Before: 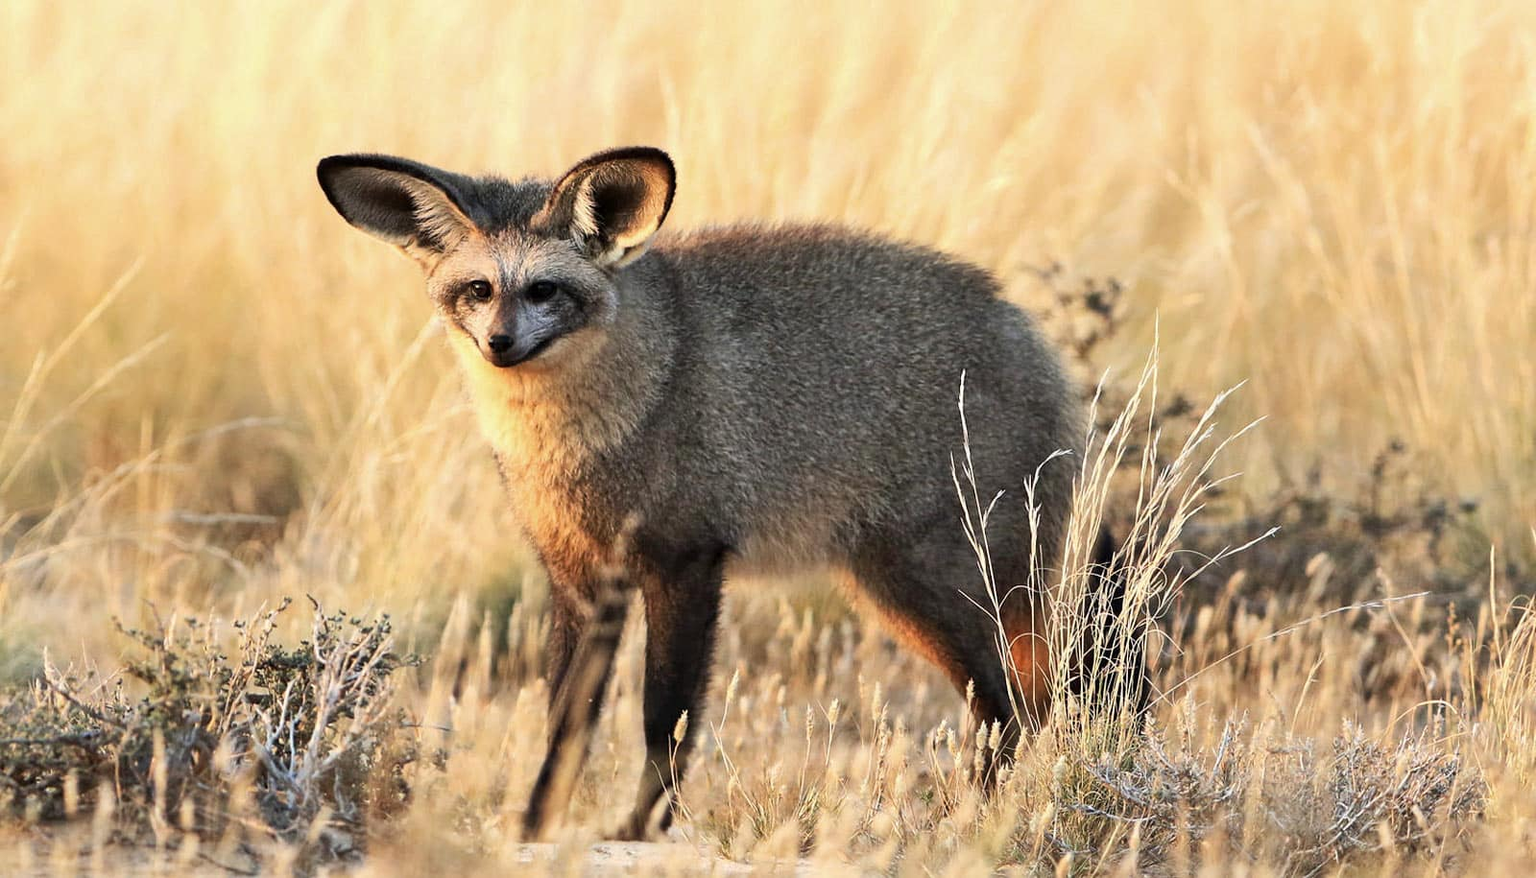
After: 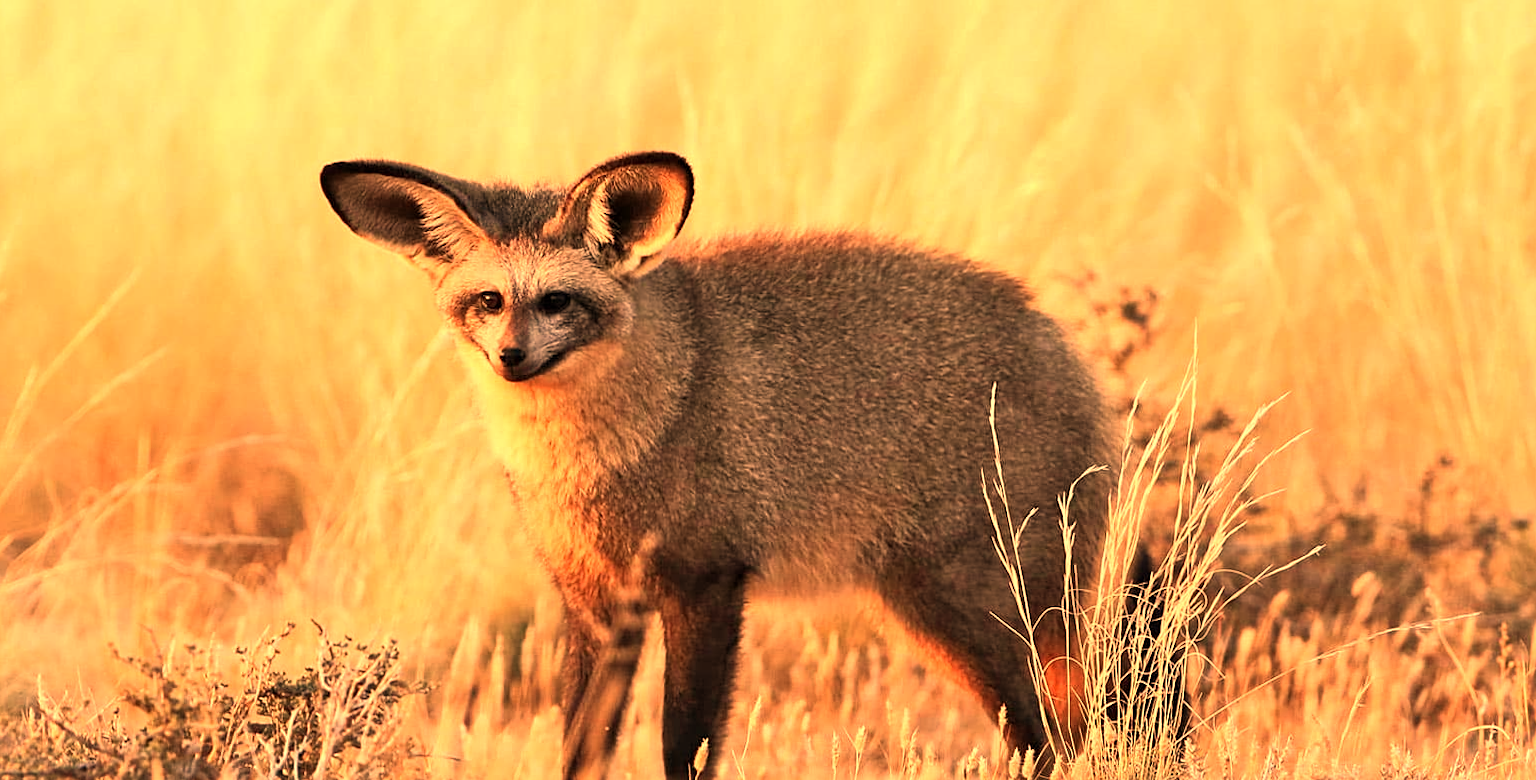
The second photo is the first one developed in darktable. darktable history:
white balance: red 1.467, blue 0.684
crop and rotate: angle 0.2°, left 0.275%, right 3.127%, bottom 14.18%
exposure: exposure 0.014 EV, compensate highlight preservation false
sharpen: amount 0.2
